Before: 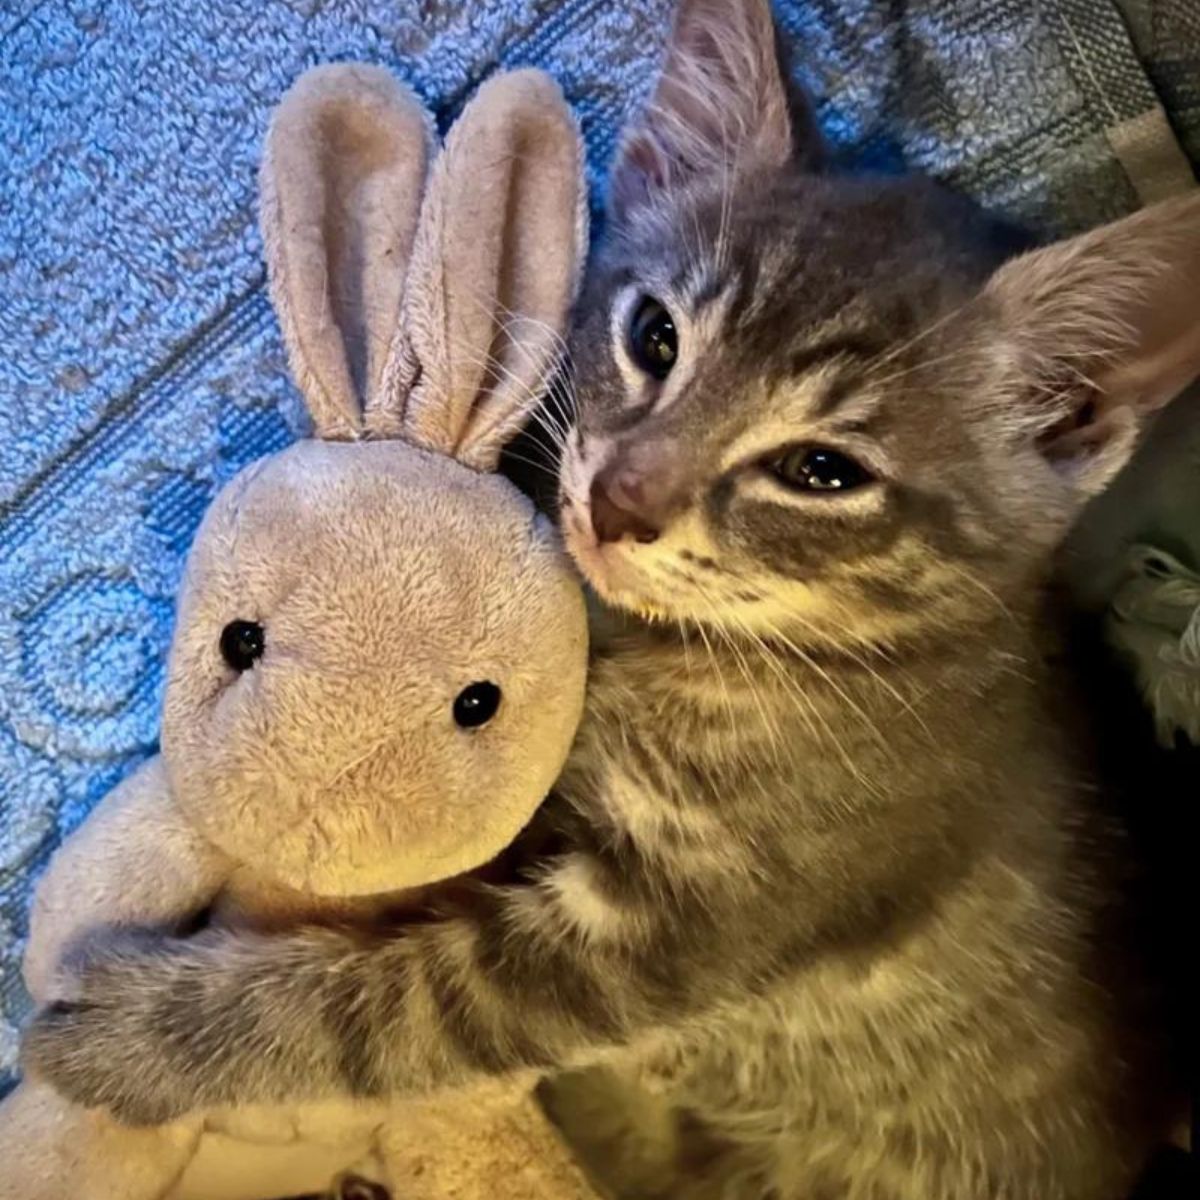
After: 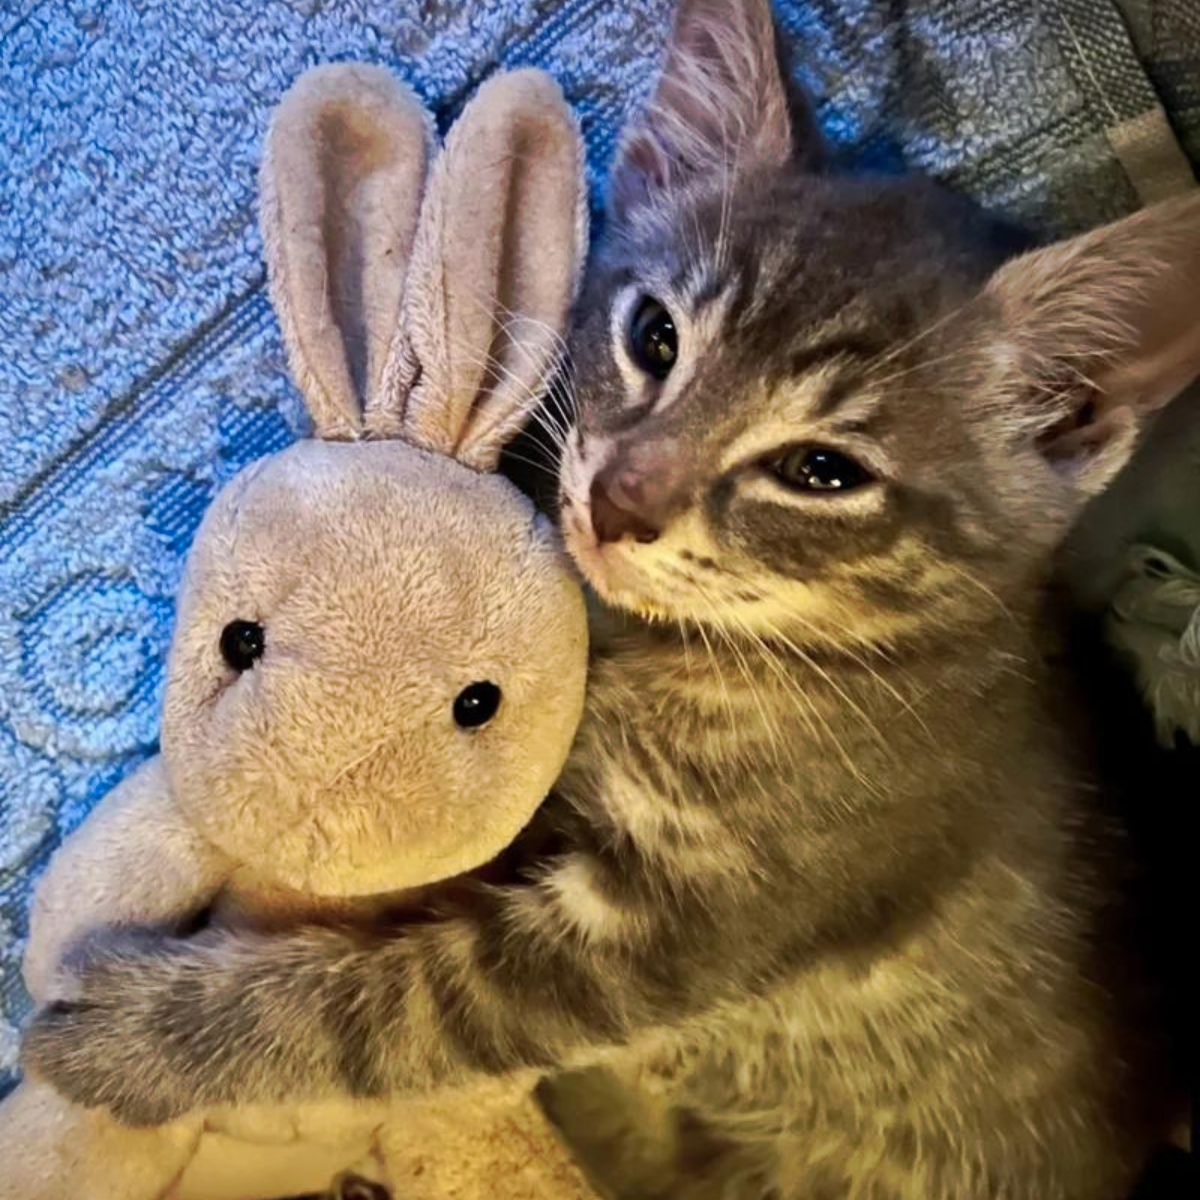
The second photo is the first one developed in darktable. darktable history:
white balance: emerald 1
tone curve: curves: ch0 [(0, 0) (0.003, 0.003) (0.011, 0.011) (0.025, 0.025) (0.044, 0.044) (0.069, 0.069) (0.1, 0.099) (0.136, 0.135) (0.177, 0.177) (0.224, 0.224) (0.277, 0.276) (0.335, 0.334) (0.399, 0.398) (0.468, 0.467) (0.543, 0.565) (0.623, 0.641) (0.709, 0.723) (0.801, 0.81) (0.898, 0.902) (1, 1)], preserve colors none
